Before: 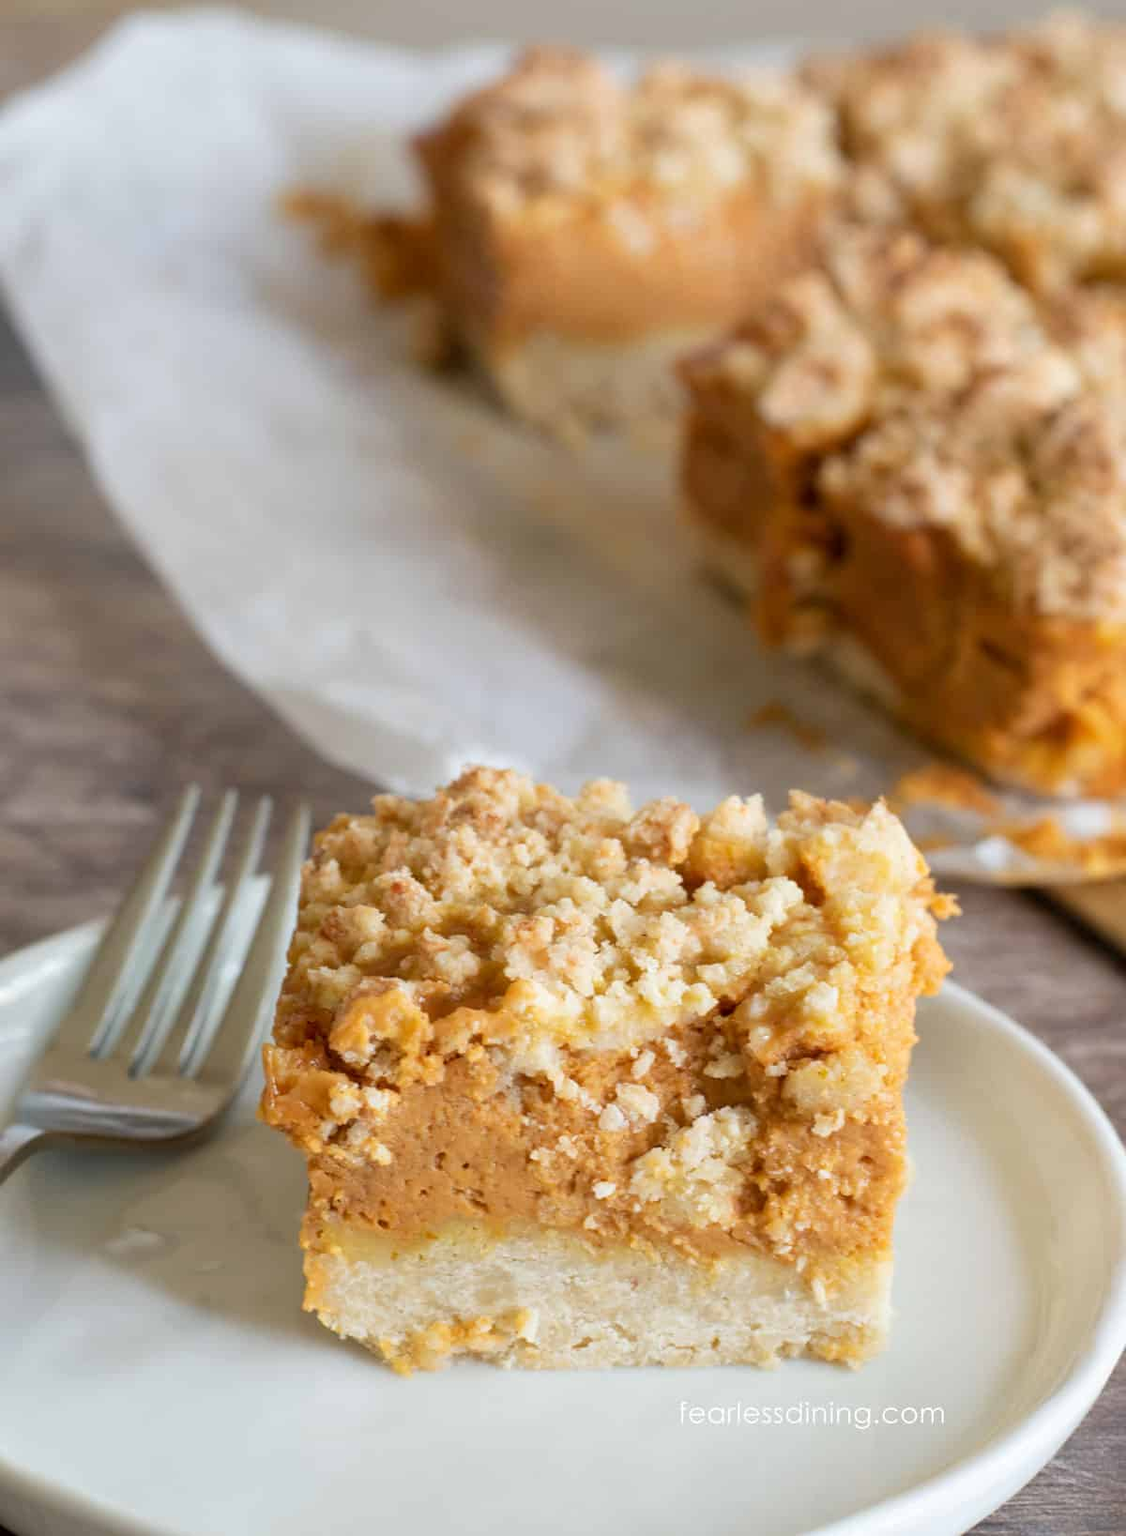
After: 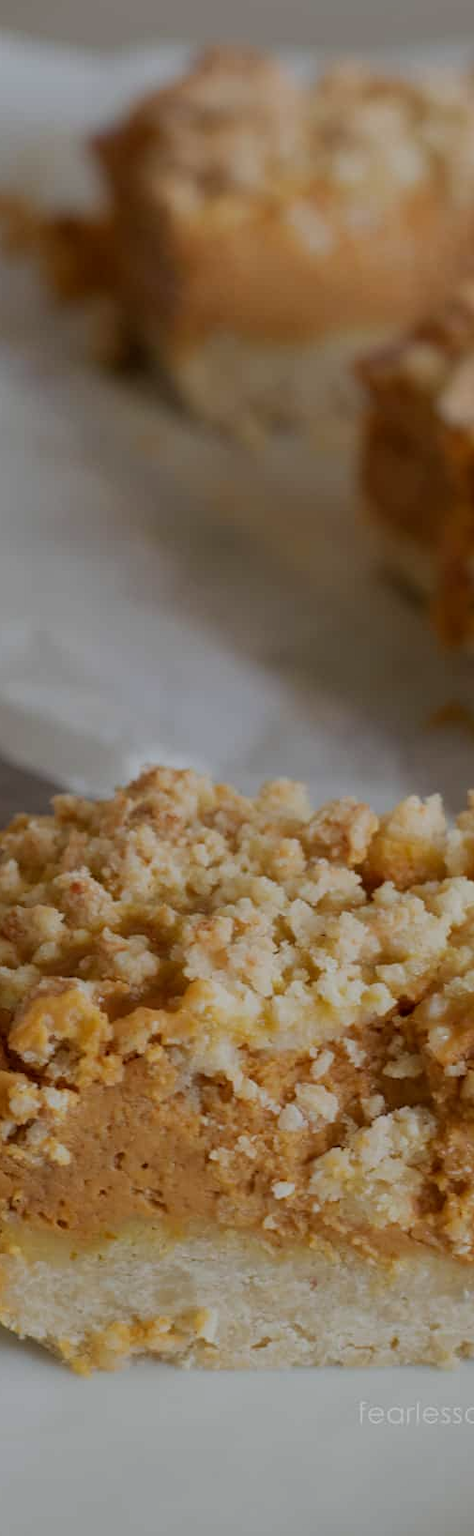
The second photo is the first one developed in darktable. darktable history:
crop: left 28.583%, right 29.231%
exposure: exposure -1 EV, compensate highlight preservation false
